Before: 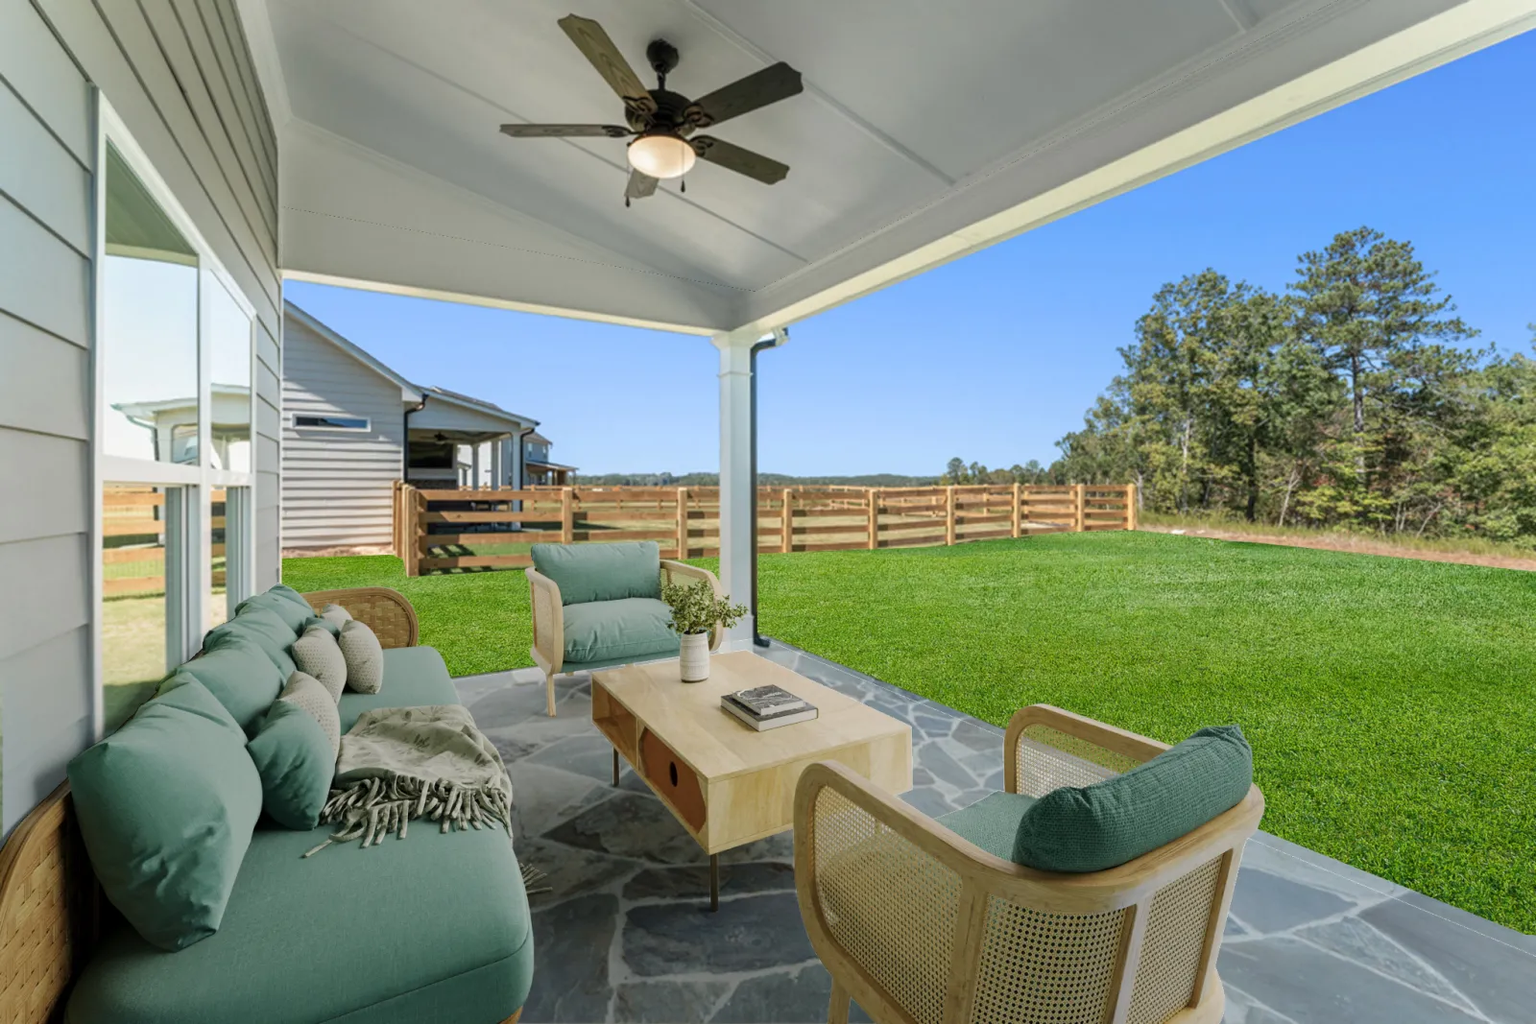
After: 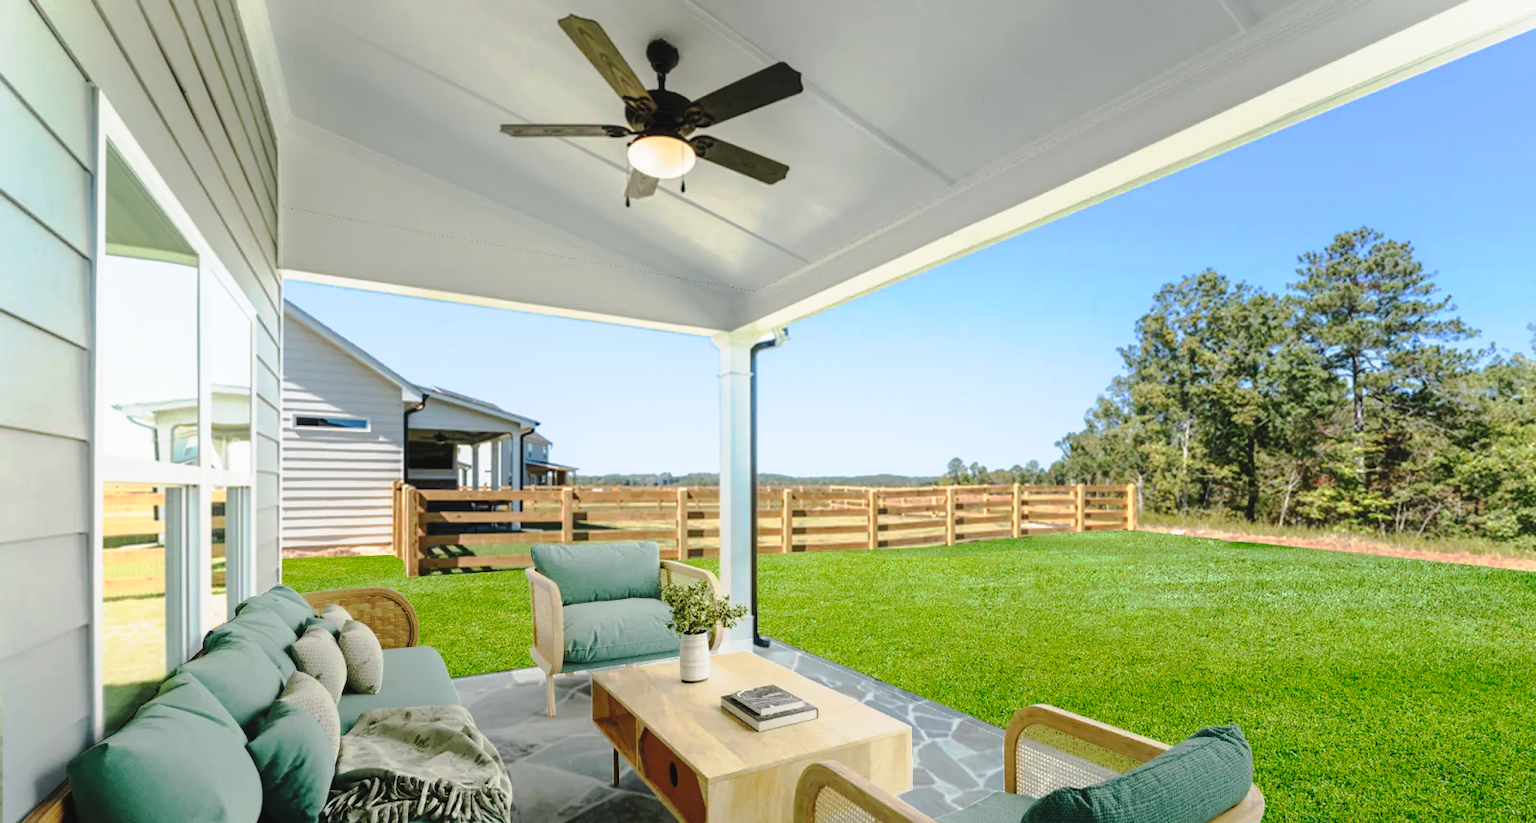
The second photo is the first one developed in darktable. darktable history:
exposure: black level correction 0.001, compensate highlight preservation false
shadows and highlights: shadows -70.69, highlights 35.91, soften with gaussian
crop: bottom 19.56%
tone curve: curves: ch0 [(0, 0.039) (0.194, 0.159) (0.469, 0.544) (0.693, 0.77) (0.751, 0.871) (1, 1)]; ch1 [(0, 0) (0.508, 0.506) (0.547, 0.563) (0.592, 0.631) (0.715, 0.706) (1, 1)]; ch2 [(0, 0) (0.243, 0.175) (0.362, 0.301) (0.492, 0.515) (0.544, 0.557) (0.595, 0.612) (0.631, 0.641) (1, 1)], preserve colors none
